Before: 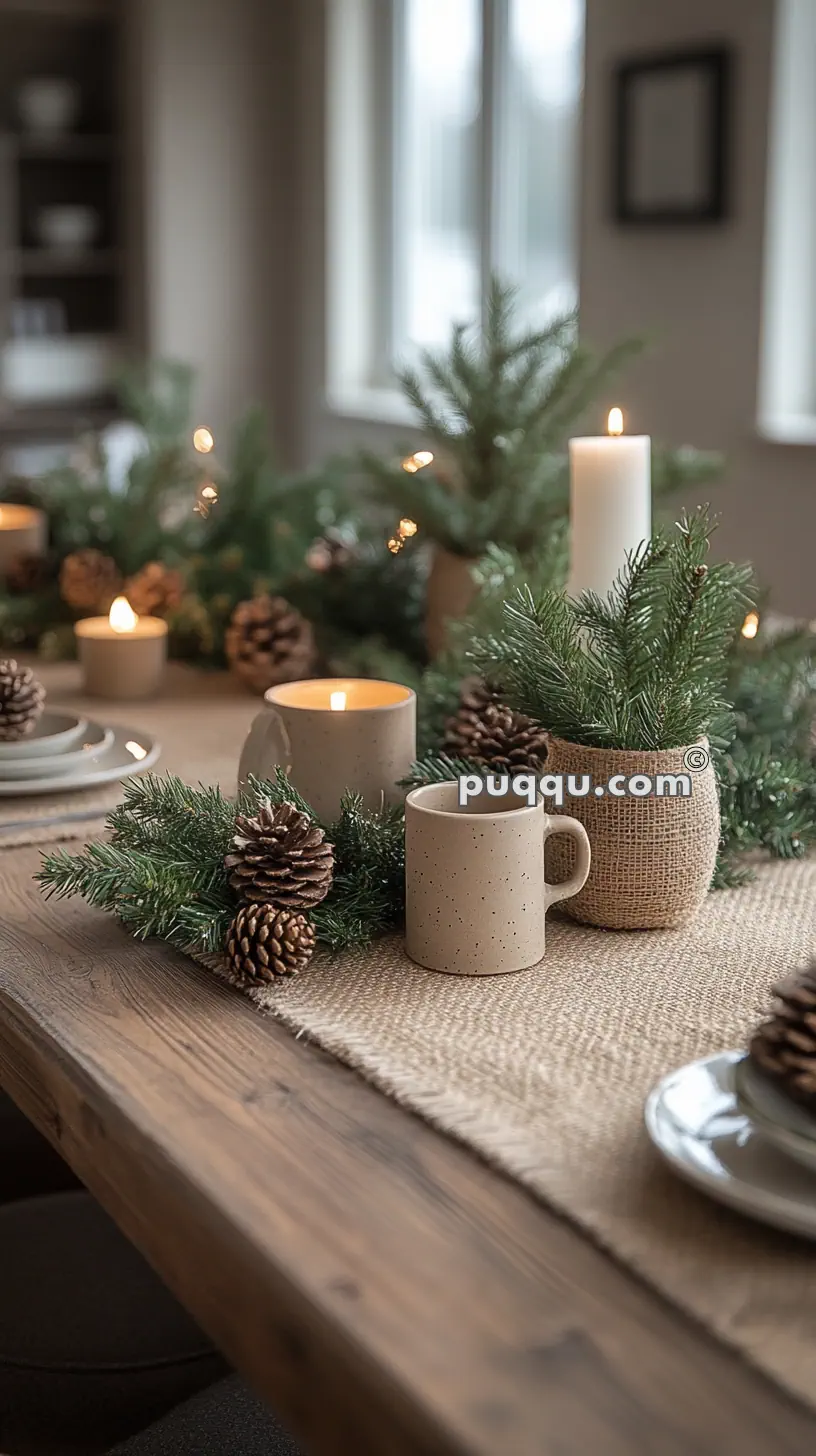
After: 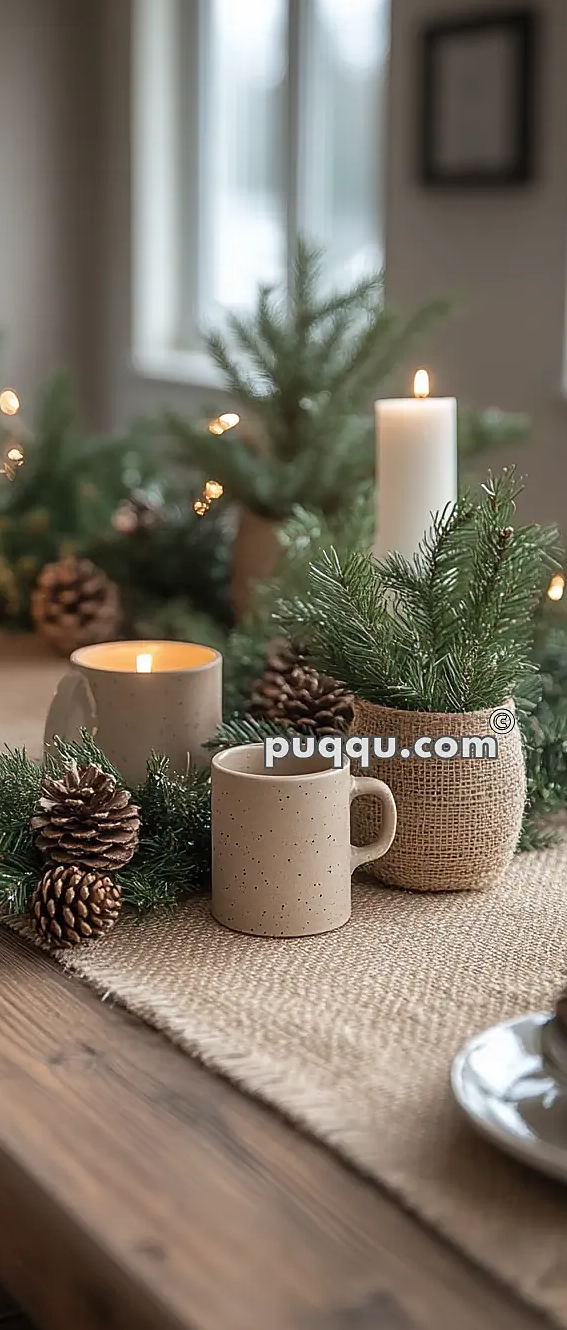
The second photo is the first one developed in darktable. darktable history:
crop and rotate: left 23.864%, top 2.662%, right 6.535%, bottom 5.977%
sharpen: radius 1.012
